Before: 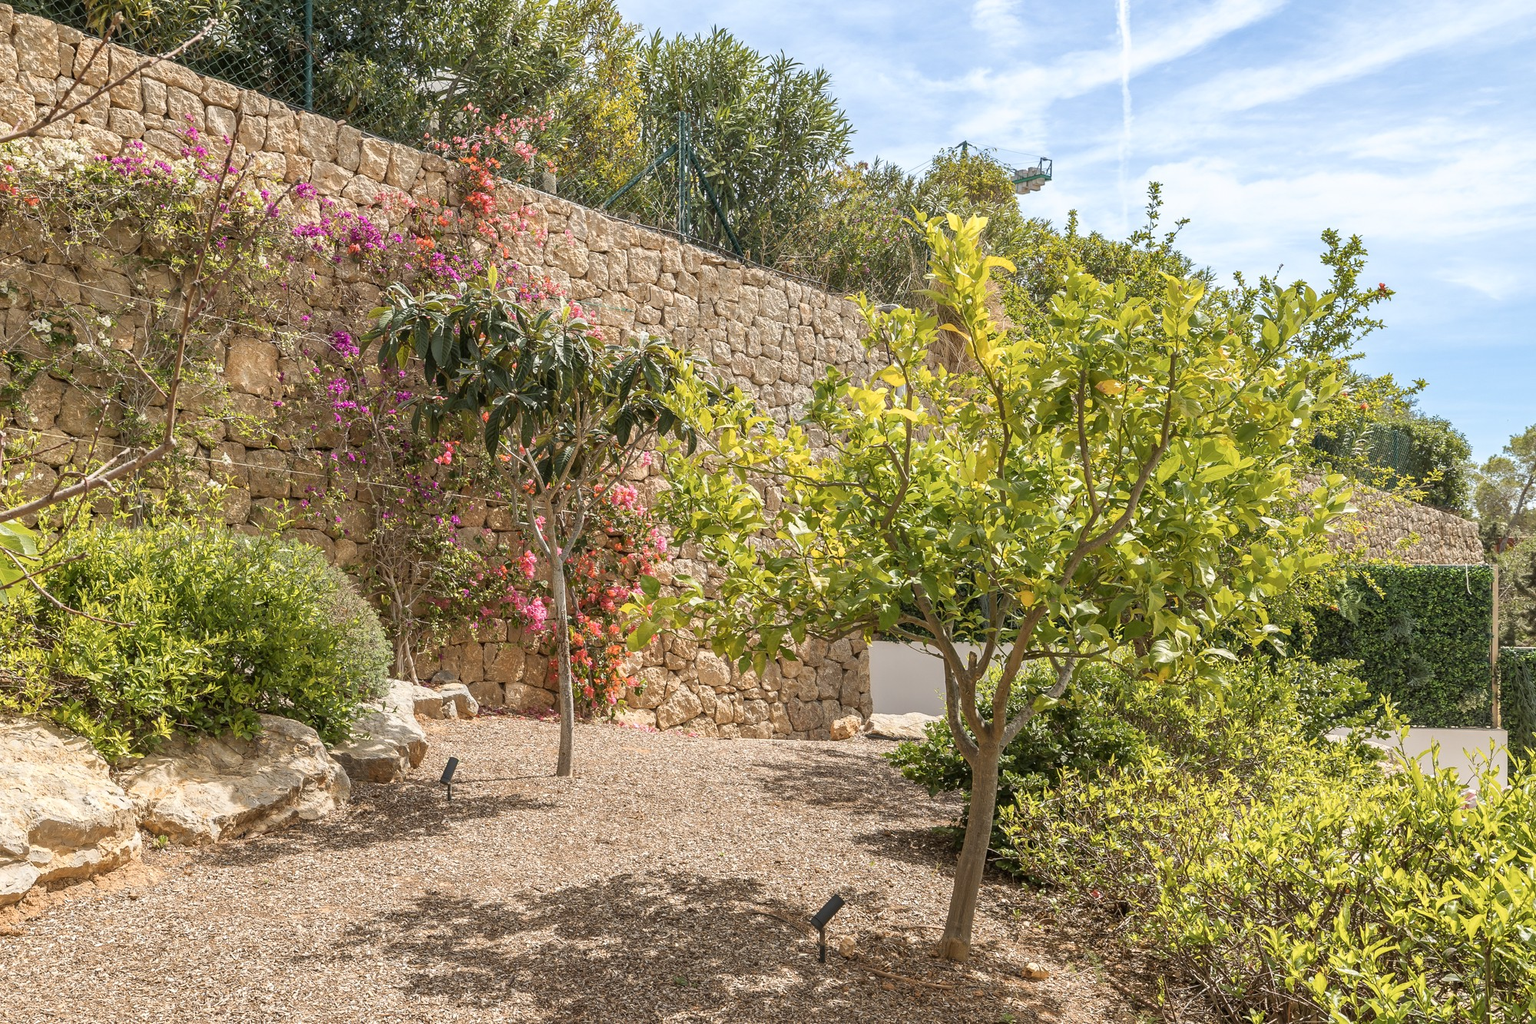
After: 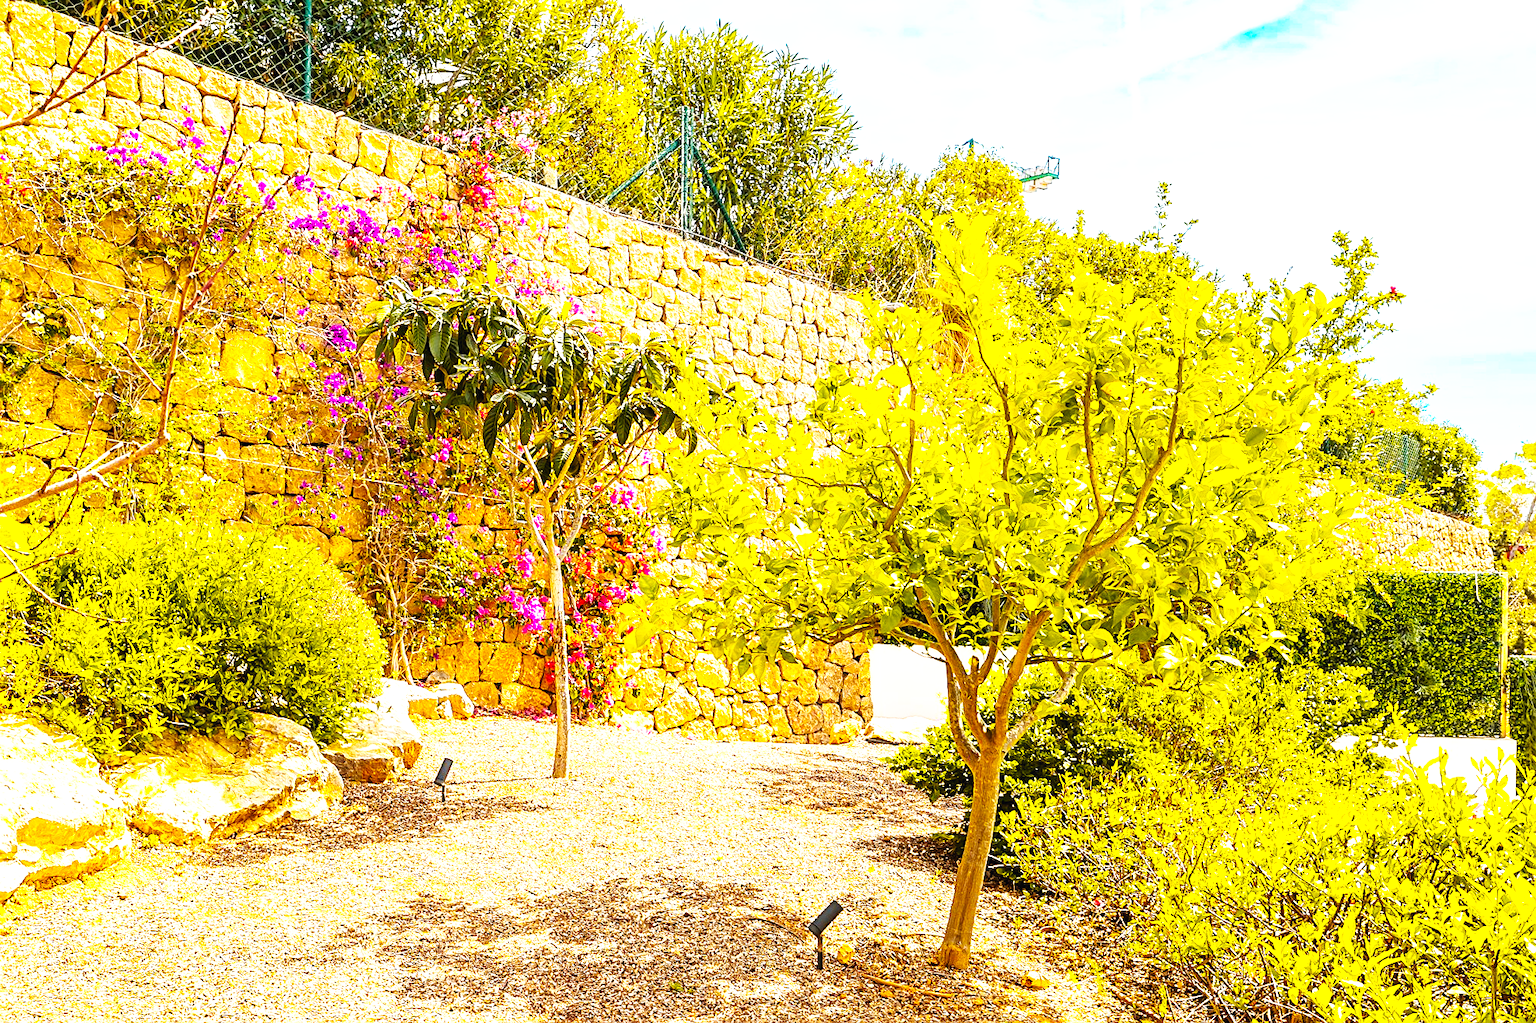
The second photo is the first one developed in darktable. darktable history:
color balance rgb: linear chroma grading › highlights 100%, linear chroma grading › global chroma 23.41%, perceptual saturation grading › global saturation 35.38%, hue shift -10.68°, perceptual brilliance grading › highlights 47.25%, perceptual brilliance grading › mid-tones 22.2%, perceptual brilliance grading › shadows -5.93%
base curve: curves: ch0 [(0, 0.003) (0.001, 0.002) (0.006, 0.004) (0.02, 0.022) (0.048, 0.086) (0.094, 0.234) (0.162, 0.431) (0.258, 0.629) (0.385, 0.8) (0.548, 0.918) (0.751, 0.988) (1, 1)], preserve colors none
crop and rotate: angle -0.5°
sharpen: on, module defaults
